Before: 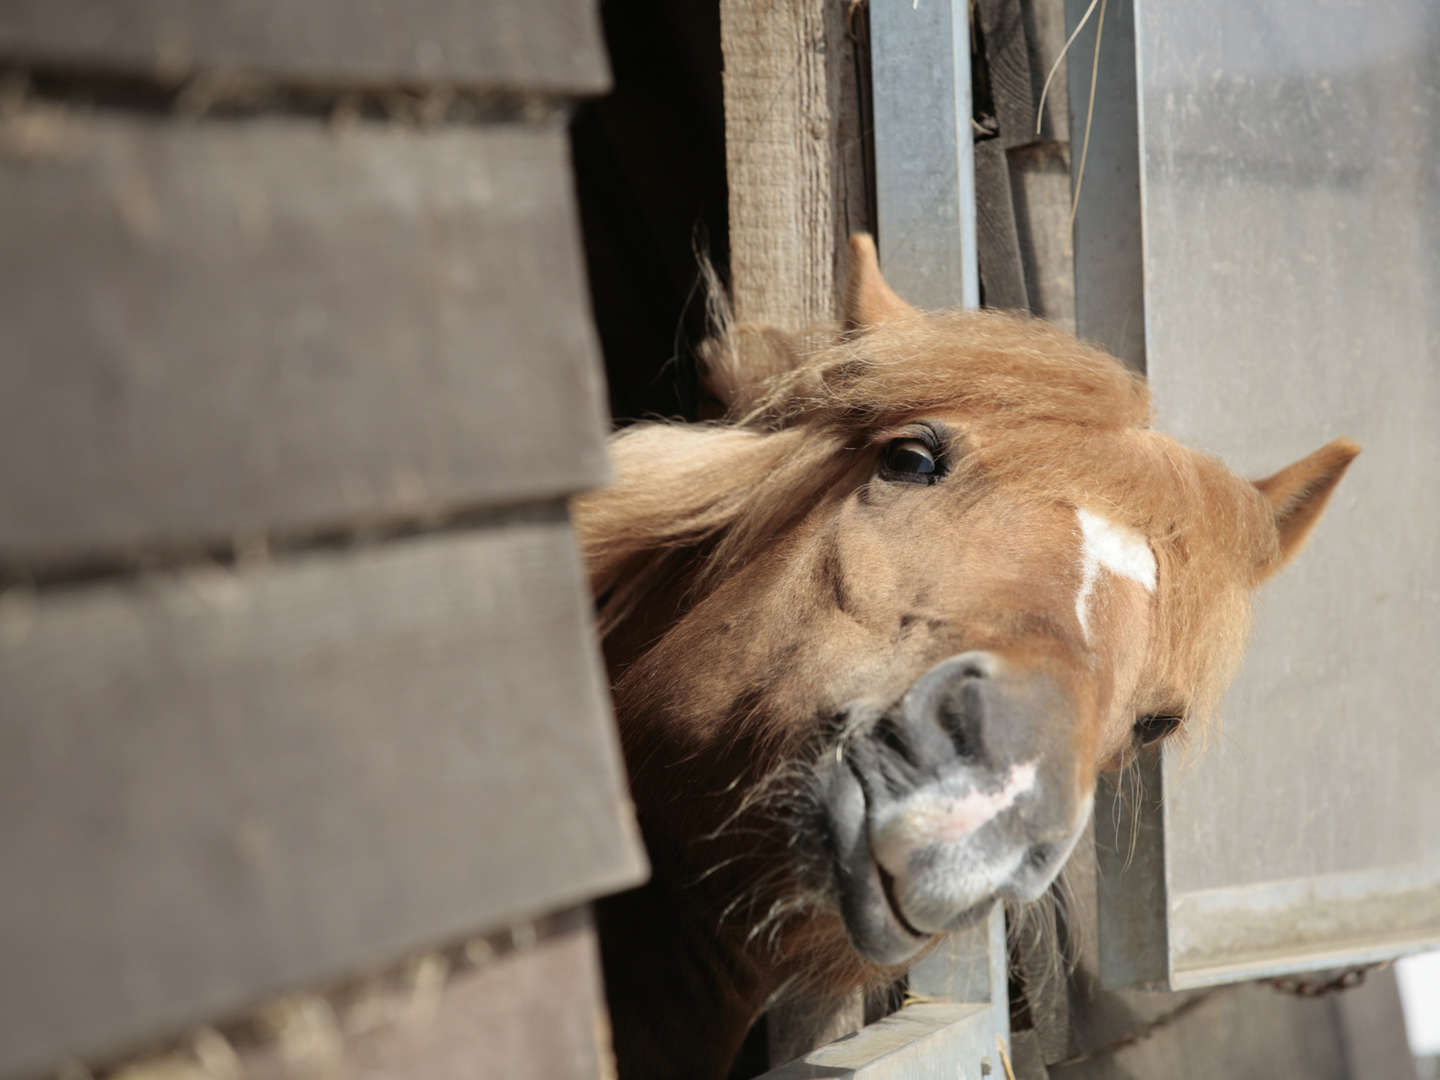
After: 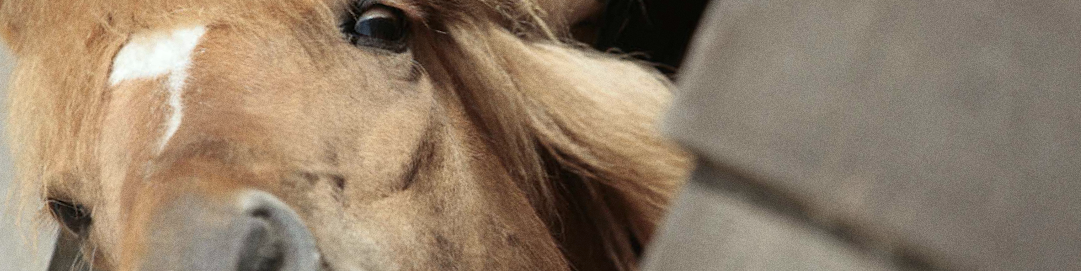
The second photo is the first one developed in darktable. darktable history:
grain: on, module defaults
crop and rotate: angle 16.12°, top 30.835%, bottom 35.653%
white balance: red 0.978, blue 0.999
